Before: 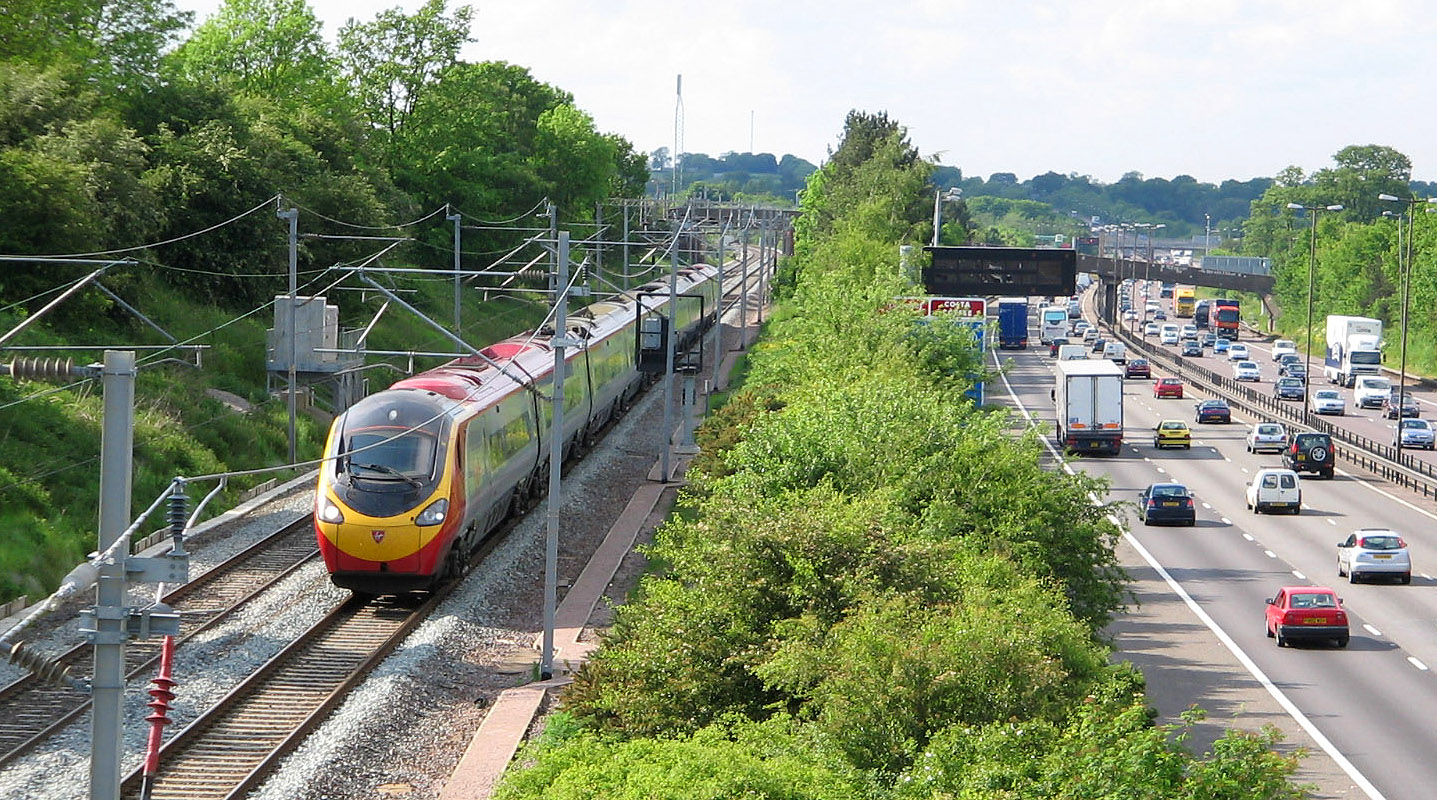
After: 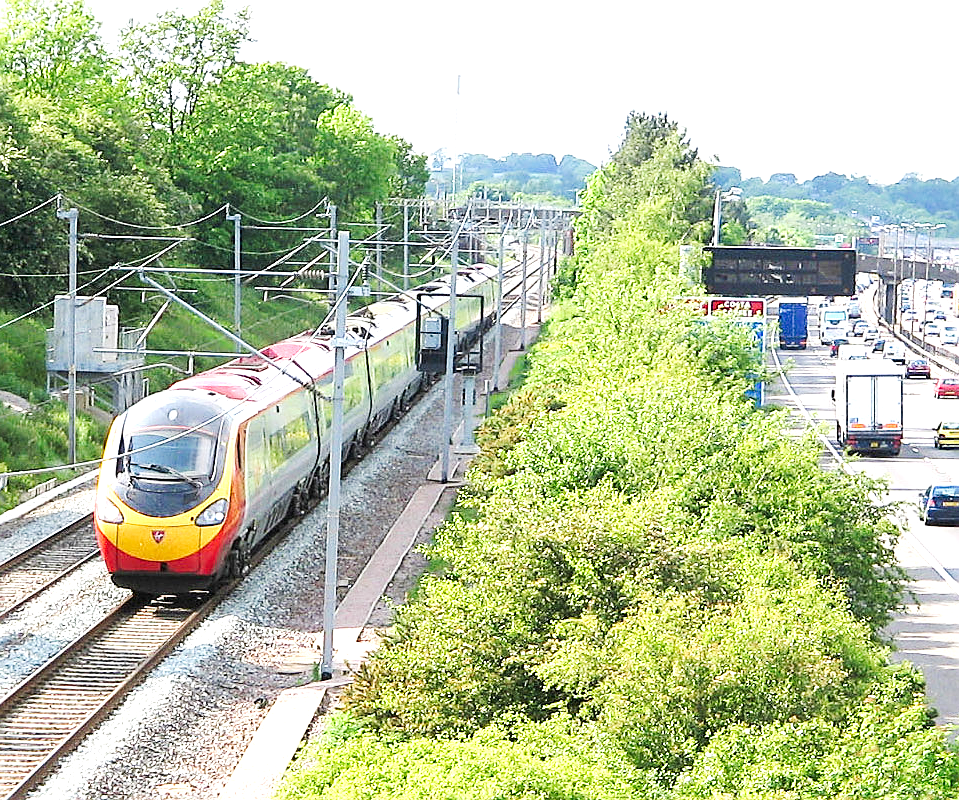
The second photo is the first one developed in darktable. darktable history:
tone curve: curves: ch0 [(0, 0.013) (0.036, 0.045) (0.274, 0.286) (0.566, 0.623) (0.794, 0.827) (1, 0.953)]; ch1 [(0, 0) (0.389, 0.403) (0.462, 0.48) (0.499, 0.5) (0.524, 0.527) (0.57, 0.599) (0.626, 0.65) (0.761, 0.781) (1, 1)]; ch2 [(0, 0) (0.464, 0.478) (0.5, 0.501) (0.533, 0.542) (0.599, 0.613) (0.704, 0.731) (1, 1)], preserve colors none
sharpen: on, module defaults
exposure: exposure 1.524 EV, compensate highlight preservation false
crop: left 15.379%, right 17.878%
